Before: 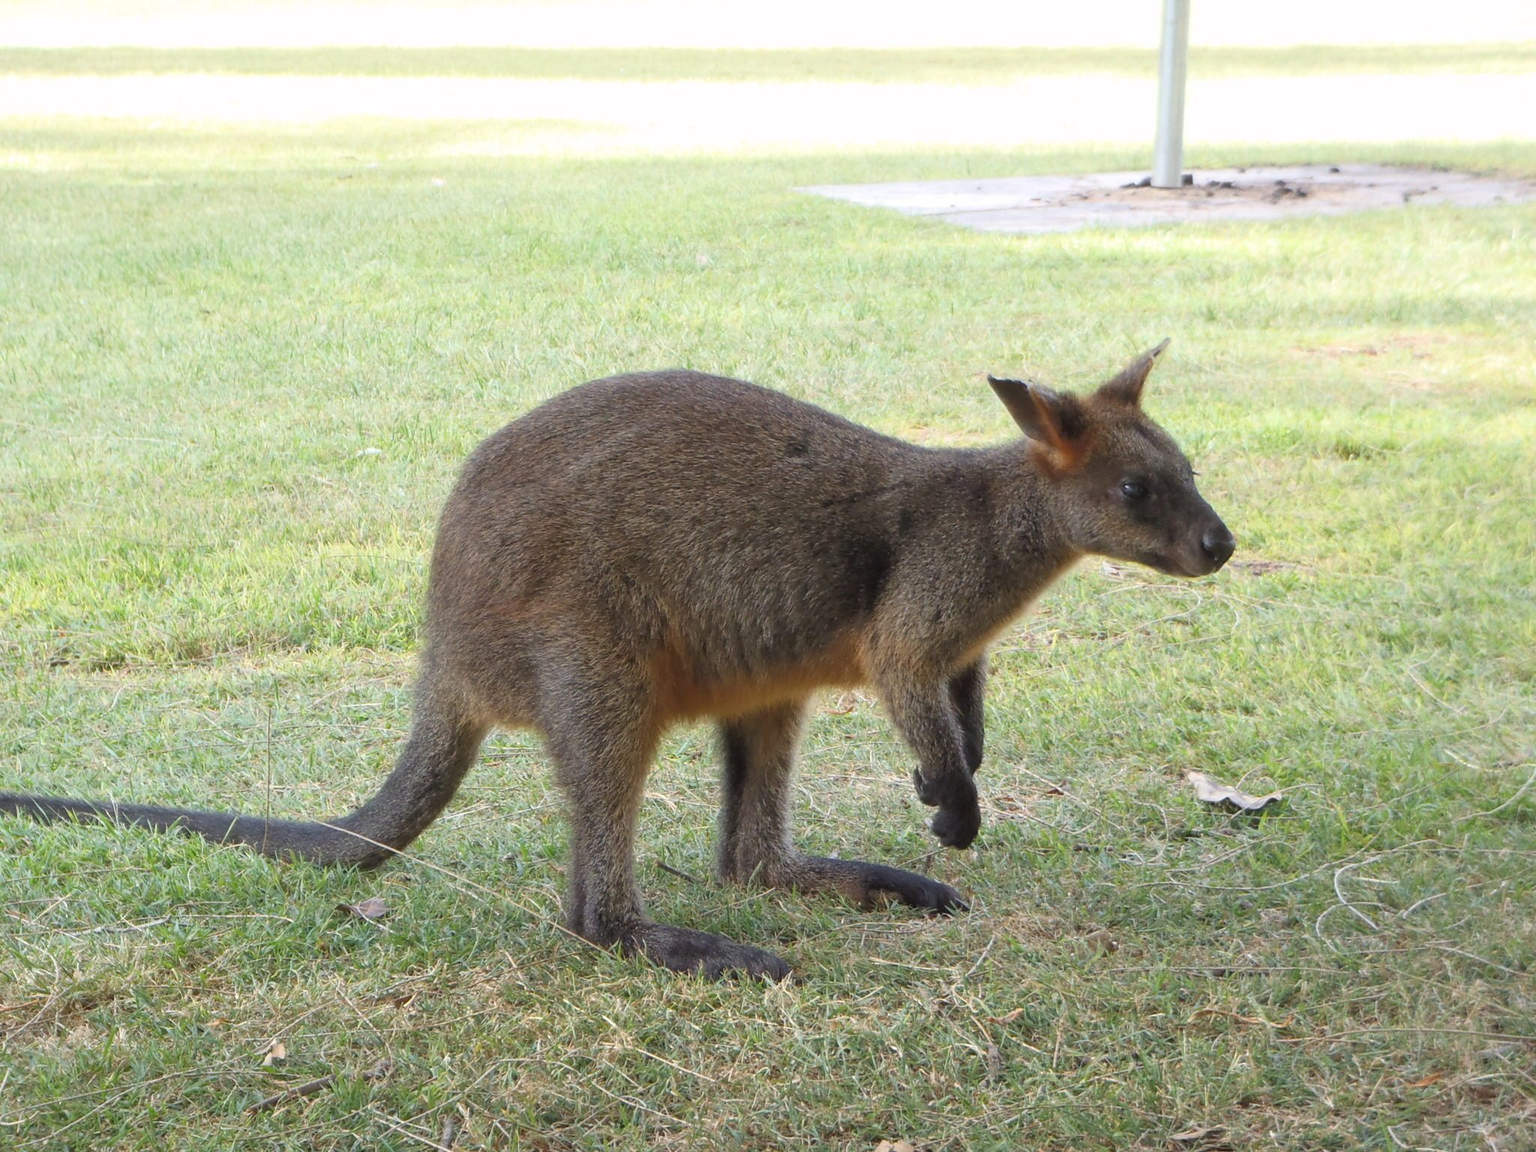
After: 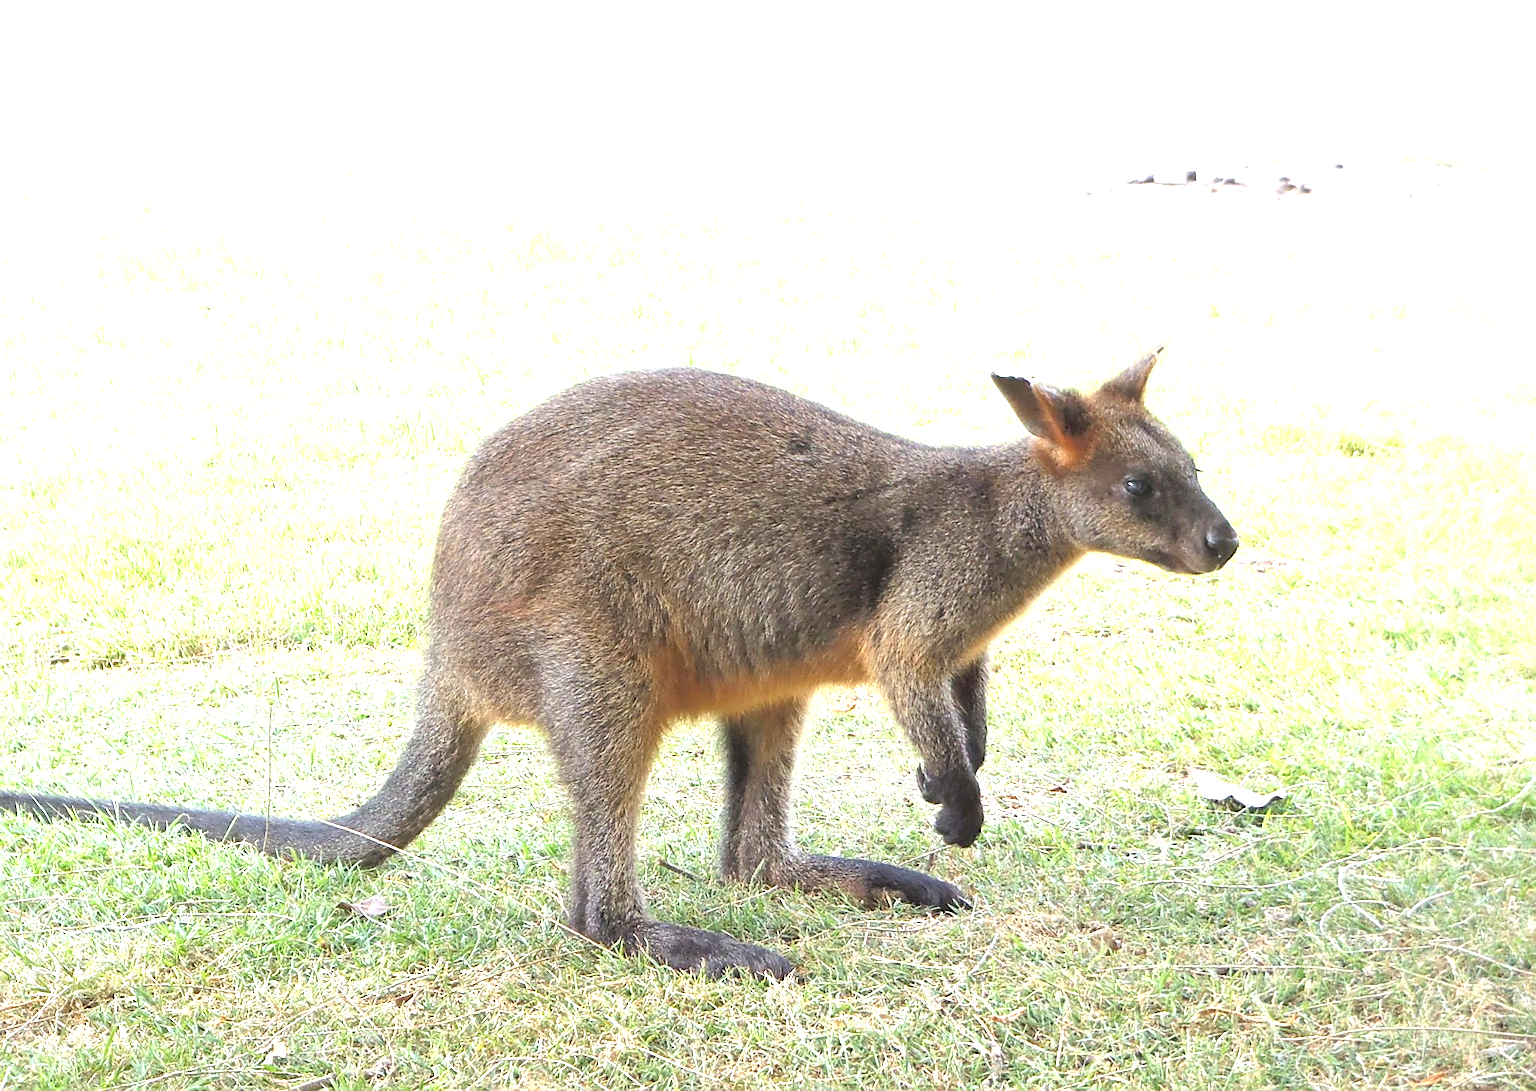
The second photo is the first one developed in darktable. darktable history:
exposure: black level correction 0, exposure 1.45 EV, compensate exposure bias true, compensate highlight preservation false
crop: top 0.448%, right 0.264%, bottom 5.045%
sharpen: on, module defaults
